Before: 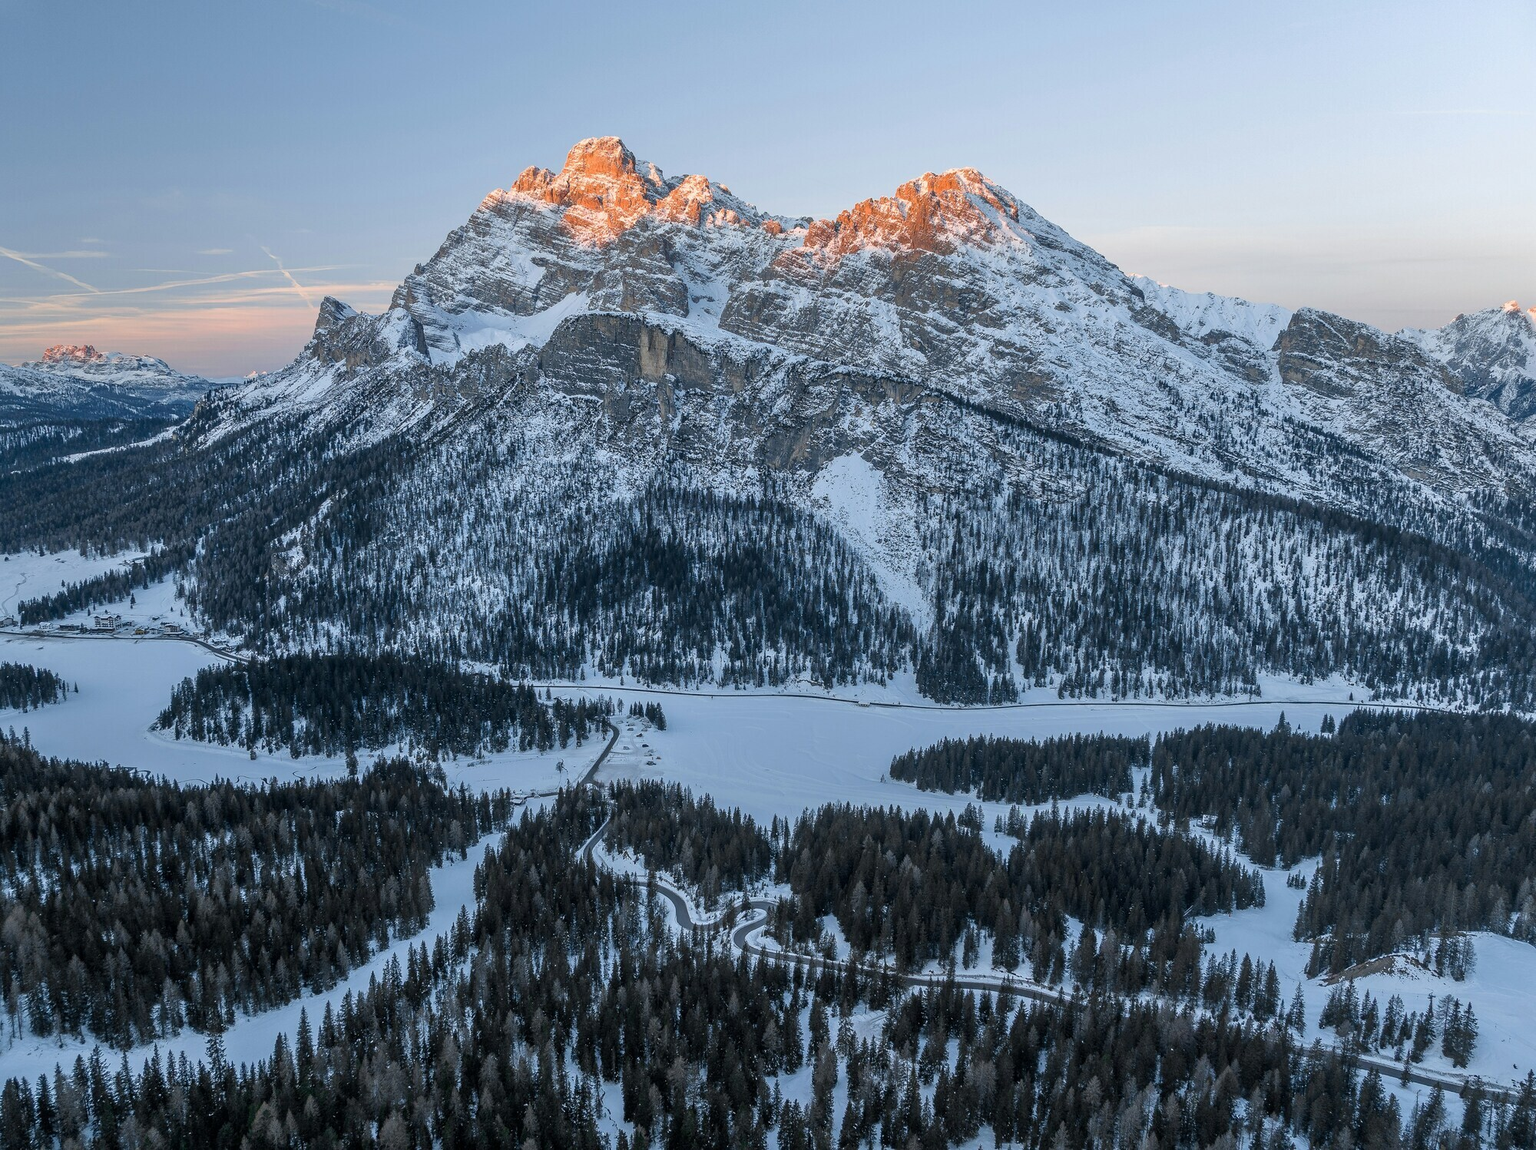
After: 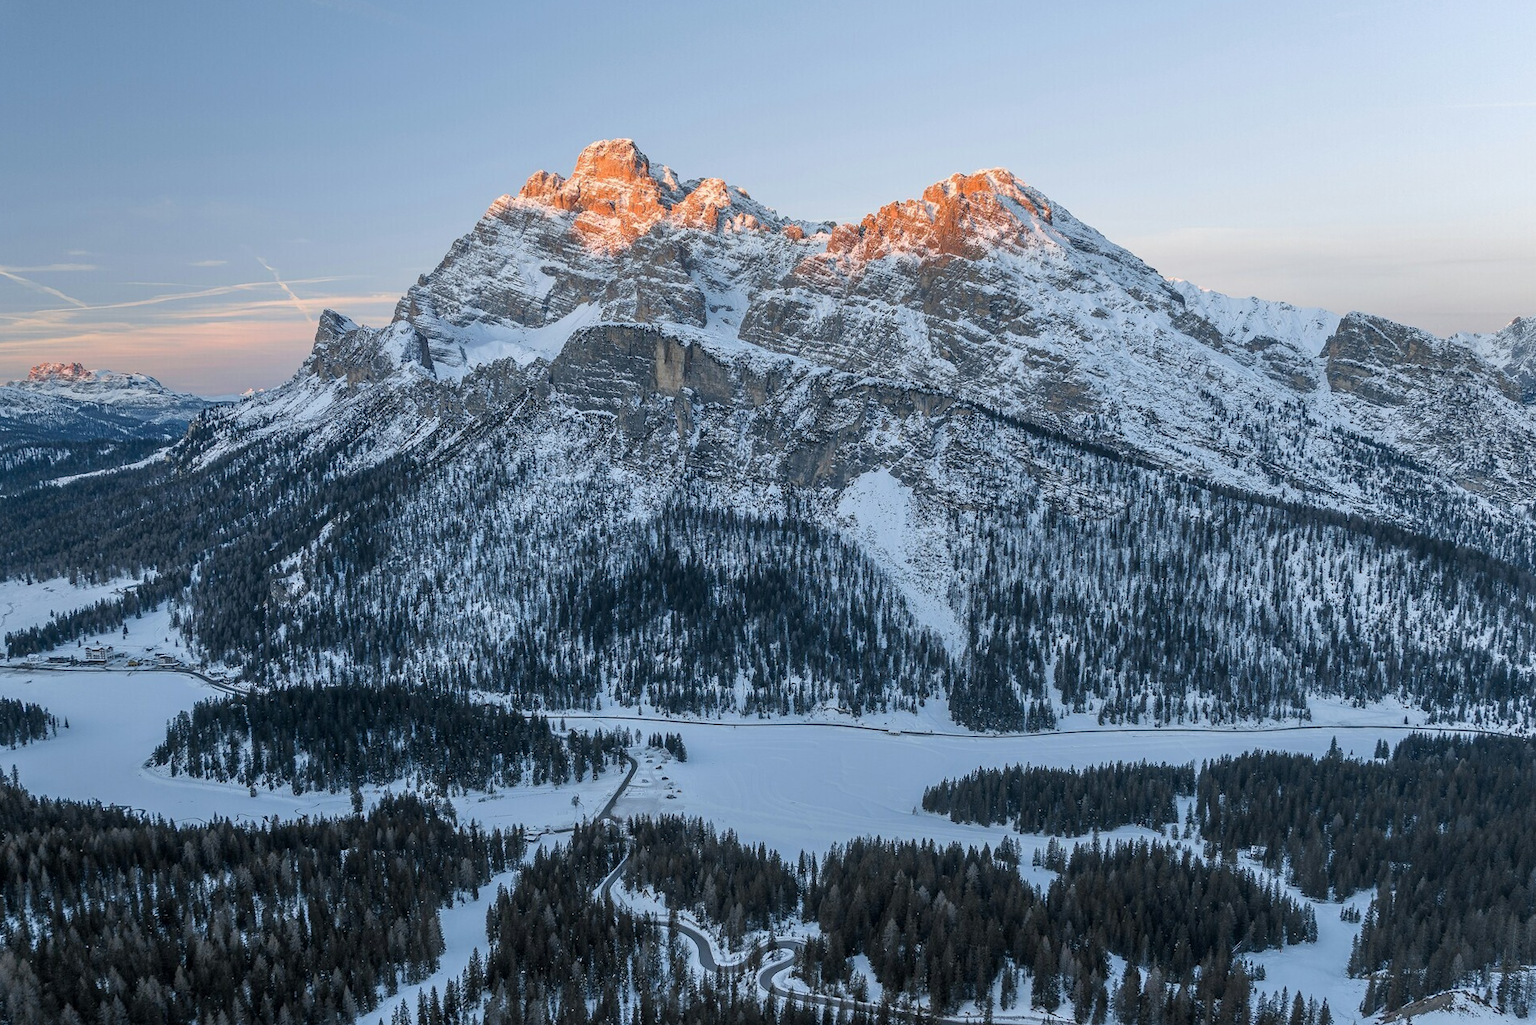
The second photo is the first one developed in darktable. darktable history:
crop and rotate: angle 0.514°, left 0.331%, right 3.327%, bottom 14.09%
